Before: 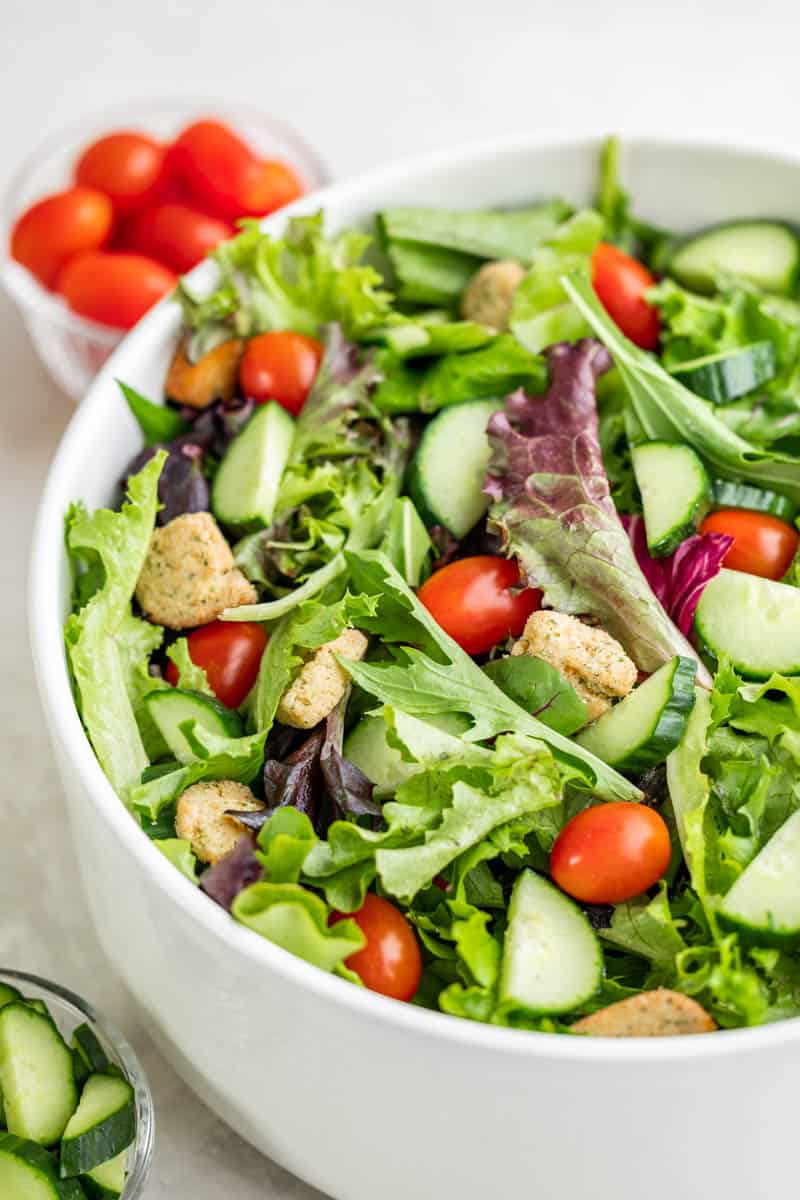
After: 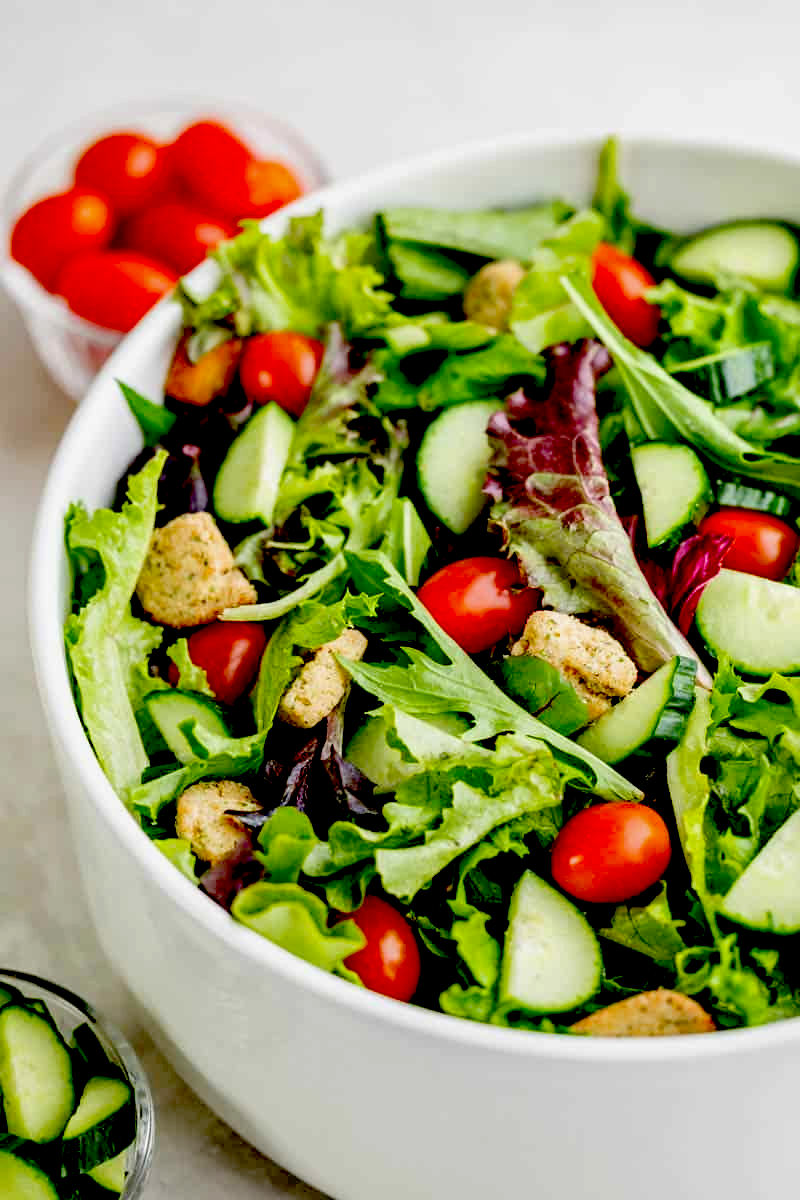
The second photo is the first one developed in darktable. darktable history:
exposure: black level correction 0.1, exposure -0.092 EV, compensate highlight preservation false
color balance: mode lift, gamma, gain (sRGB)
